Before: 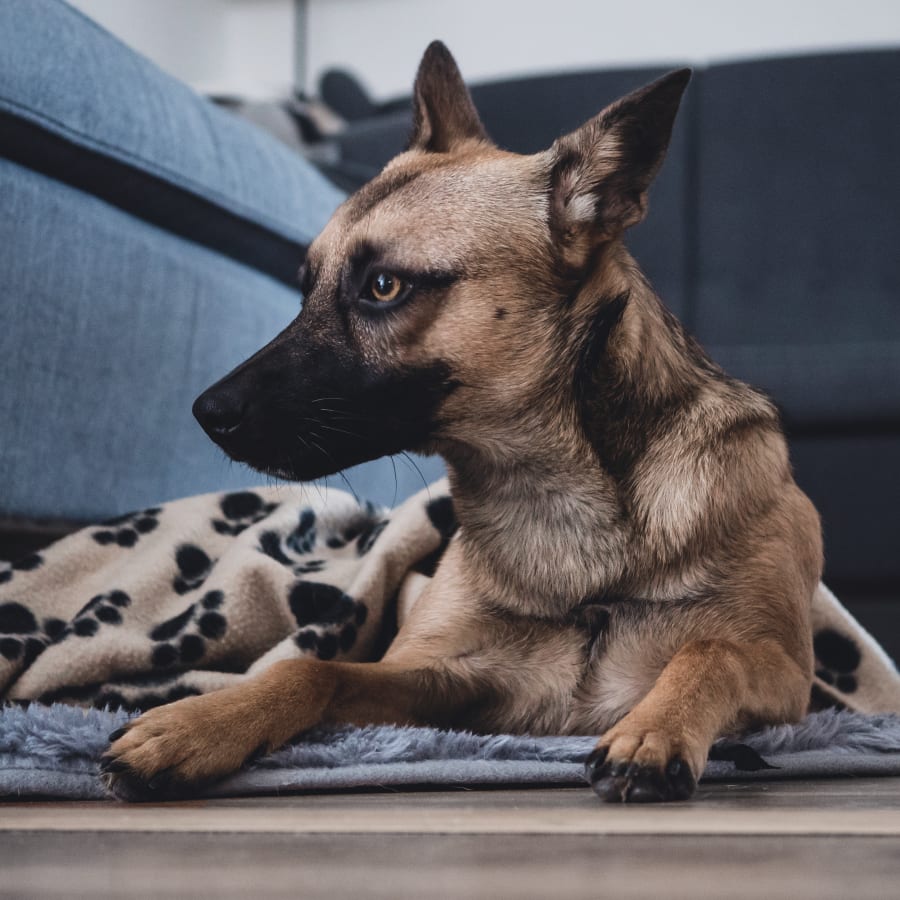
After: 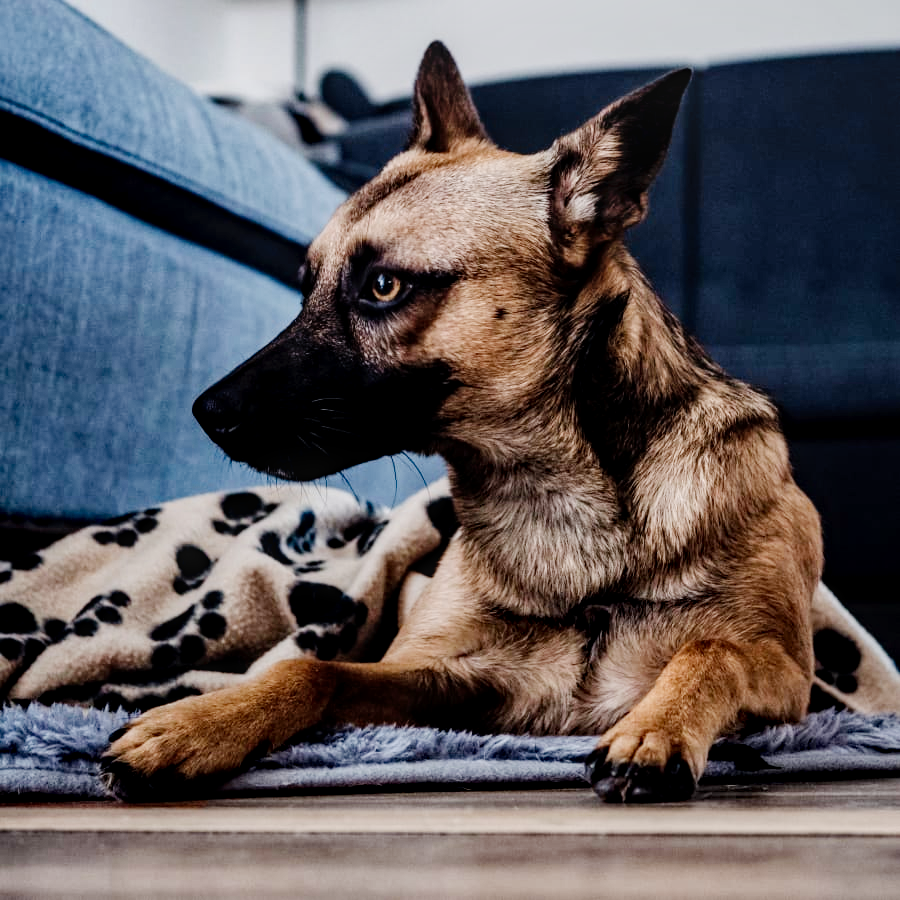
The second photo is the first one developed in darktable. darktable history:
exposure: black level correction 0.011, compensate exposure bias true, compensate highlight preservation false
haze removal: compatibility mode true, adaptive false
tone curve: curves: ch0 [(0, 0) (0.003, 0.002) (0.011, 0.006) (0.025, 0.012) (0.044, 0.021) (0.069, 0.027) (0.1, 0.035) (0.136, 0.06) (0.177, 0.108) (0.224, 0.173) (0.277, 0.26) (0.335, 0.353) (0.399, 0.453) (0.468, 0.555) (0.543, 0.641) (0.623, 0.724) (0.709, 0.792) (0.801, 0.857) (0.898, 0.918) (1, 1)], preserve colors none
local contrast: detail 130%
